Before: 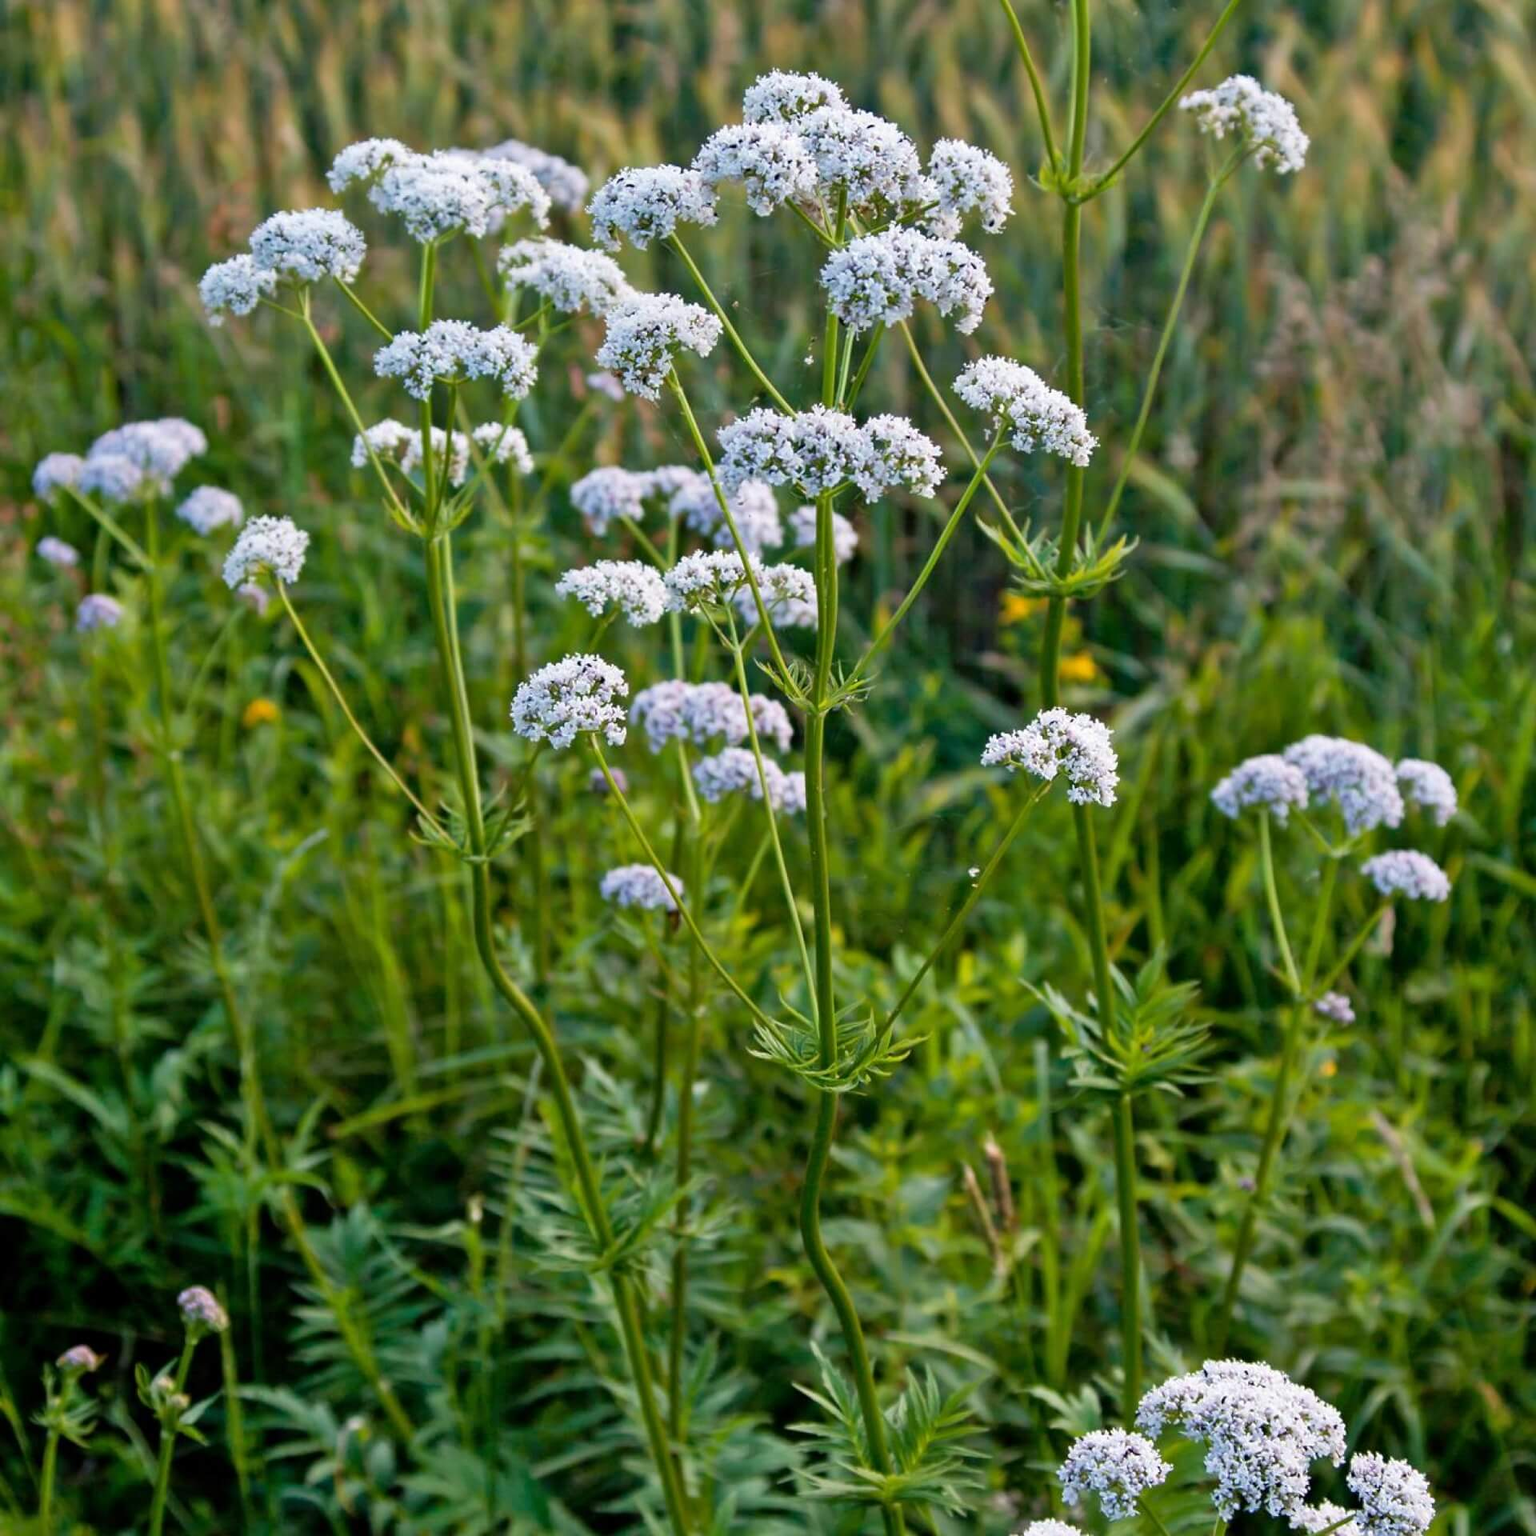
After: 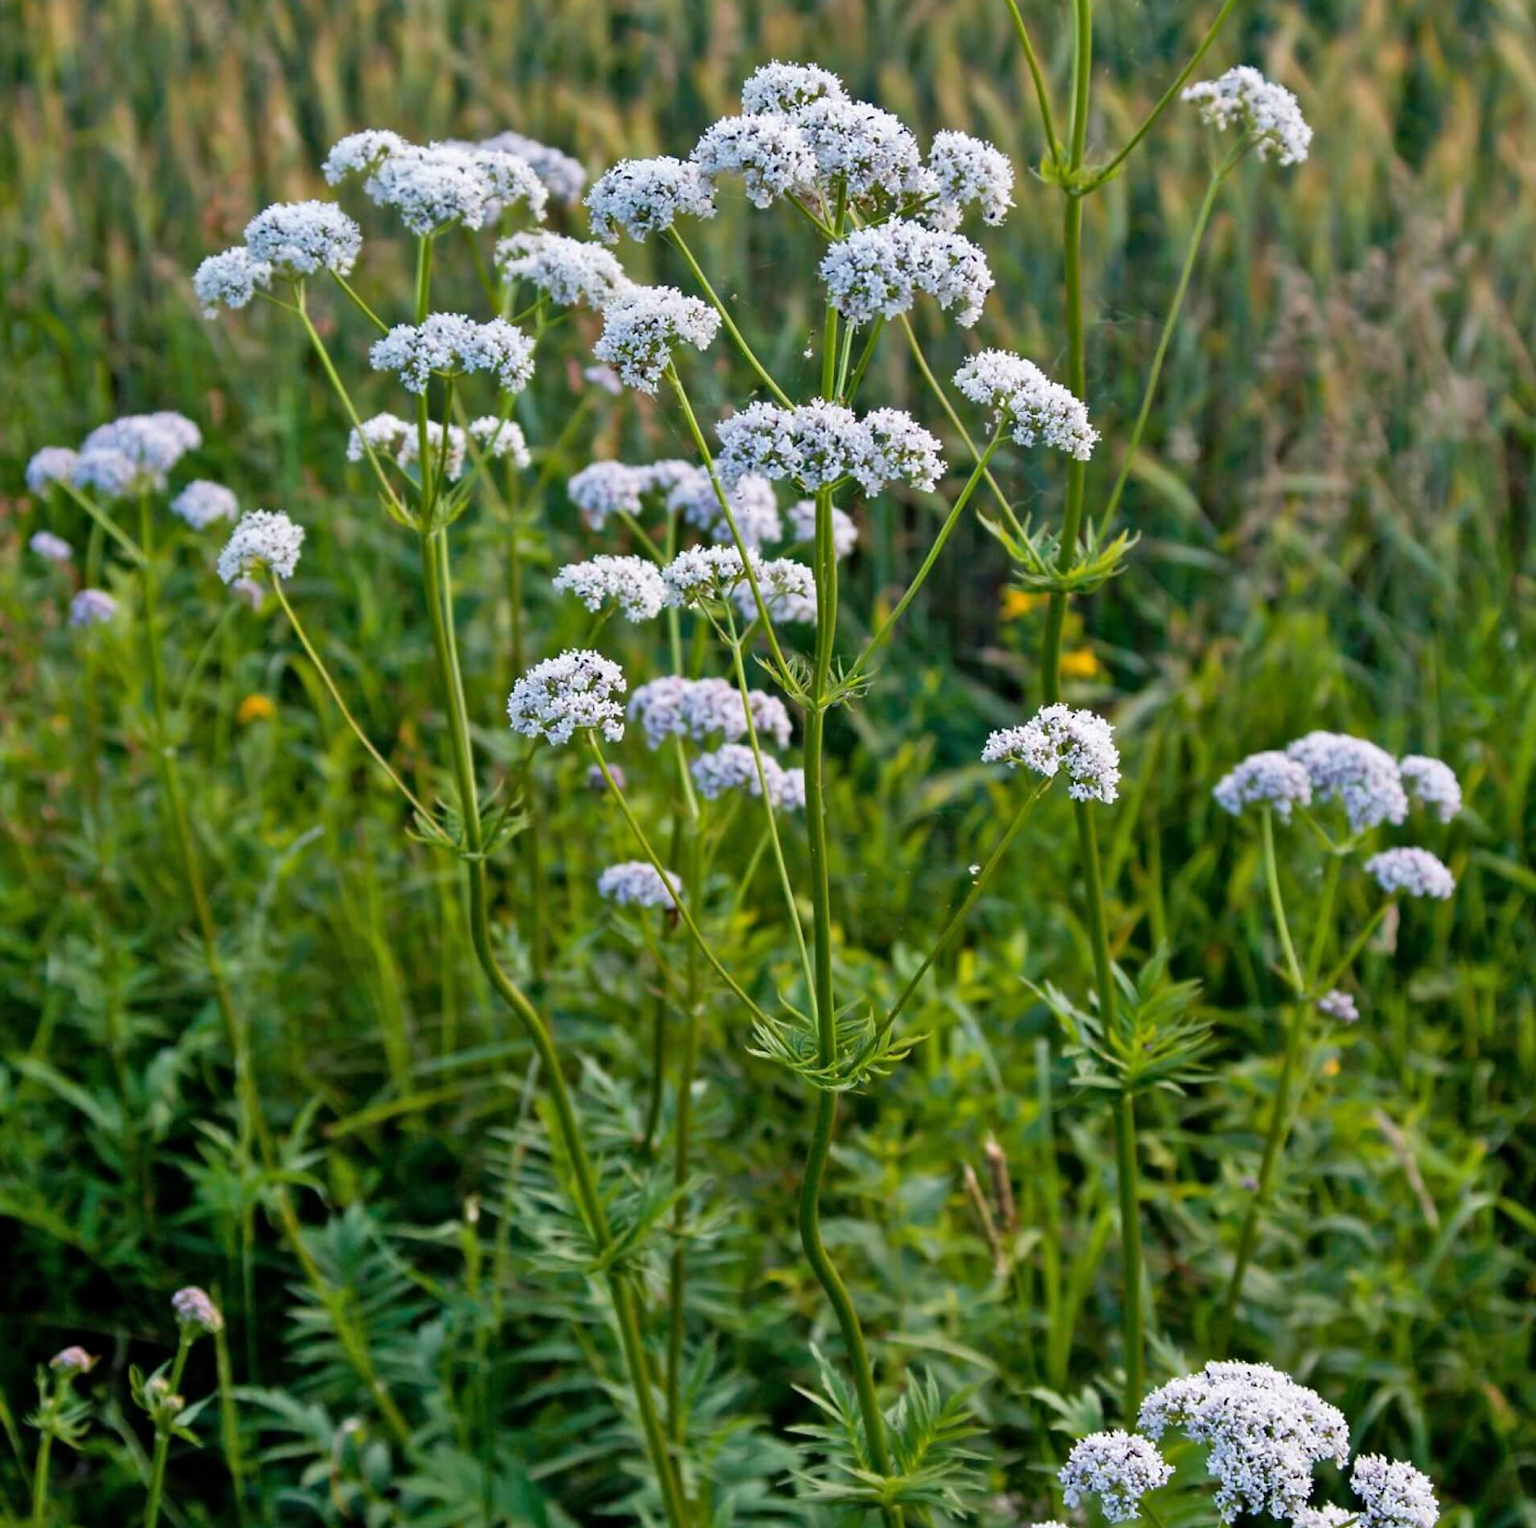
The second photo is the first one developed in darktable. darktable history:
shadows and highlights: shadows 18.87, highlights -84.68, soften with gaussian
crop: left 0.504%, top 0.675%, right 0.228%, bottom 0.571%
